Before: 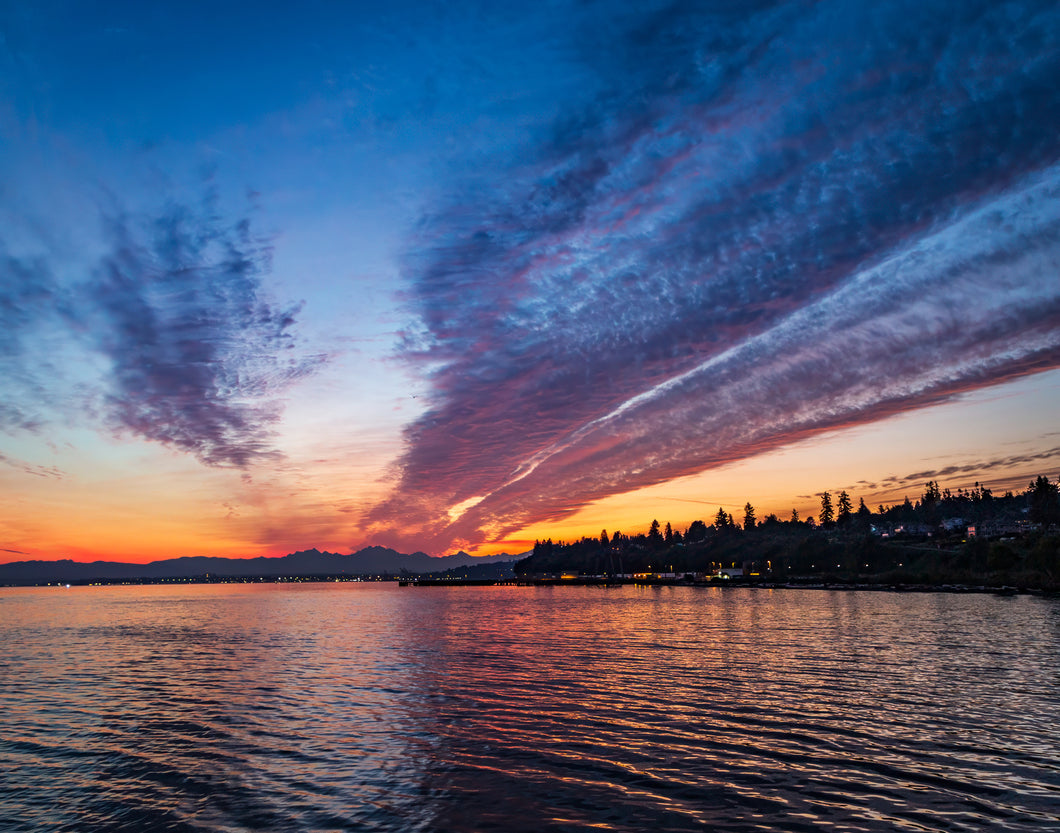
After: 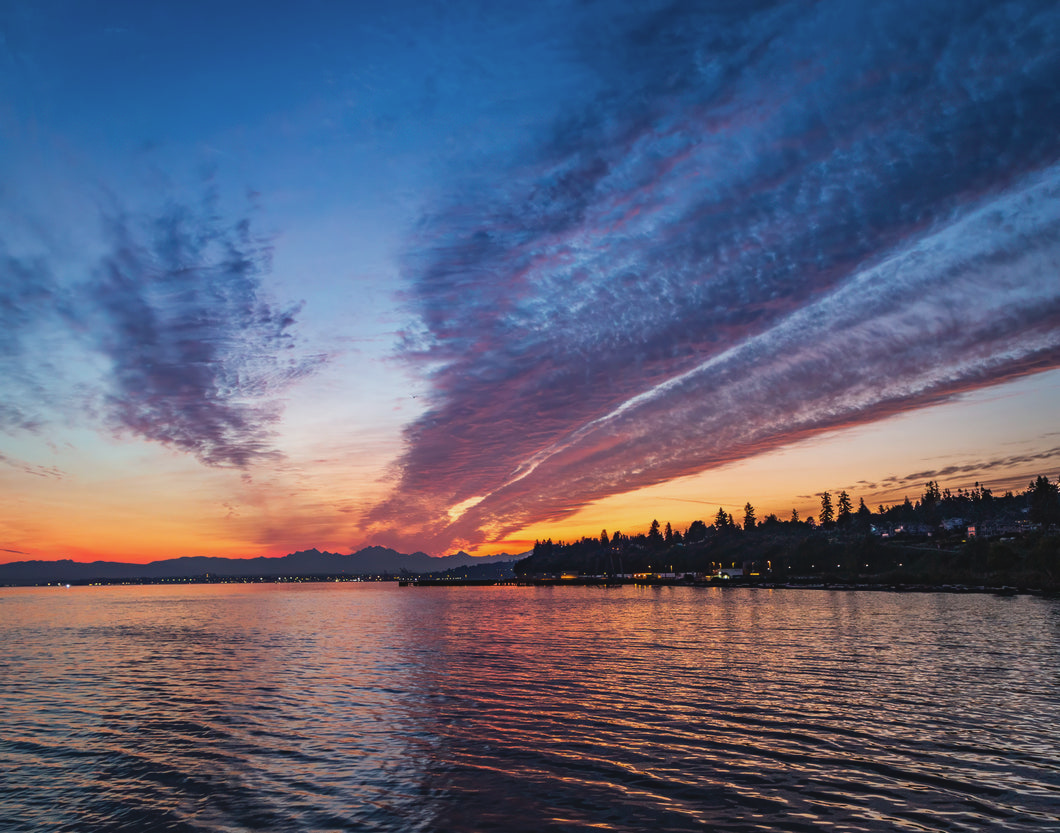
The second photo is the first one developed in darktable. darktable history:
contrast brightness saturation: contrast -0.101, saturation -0.095
